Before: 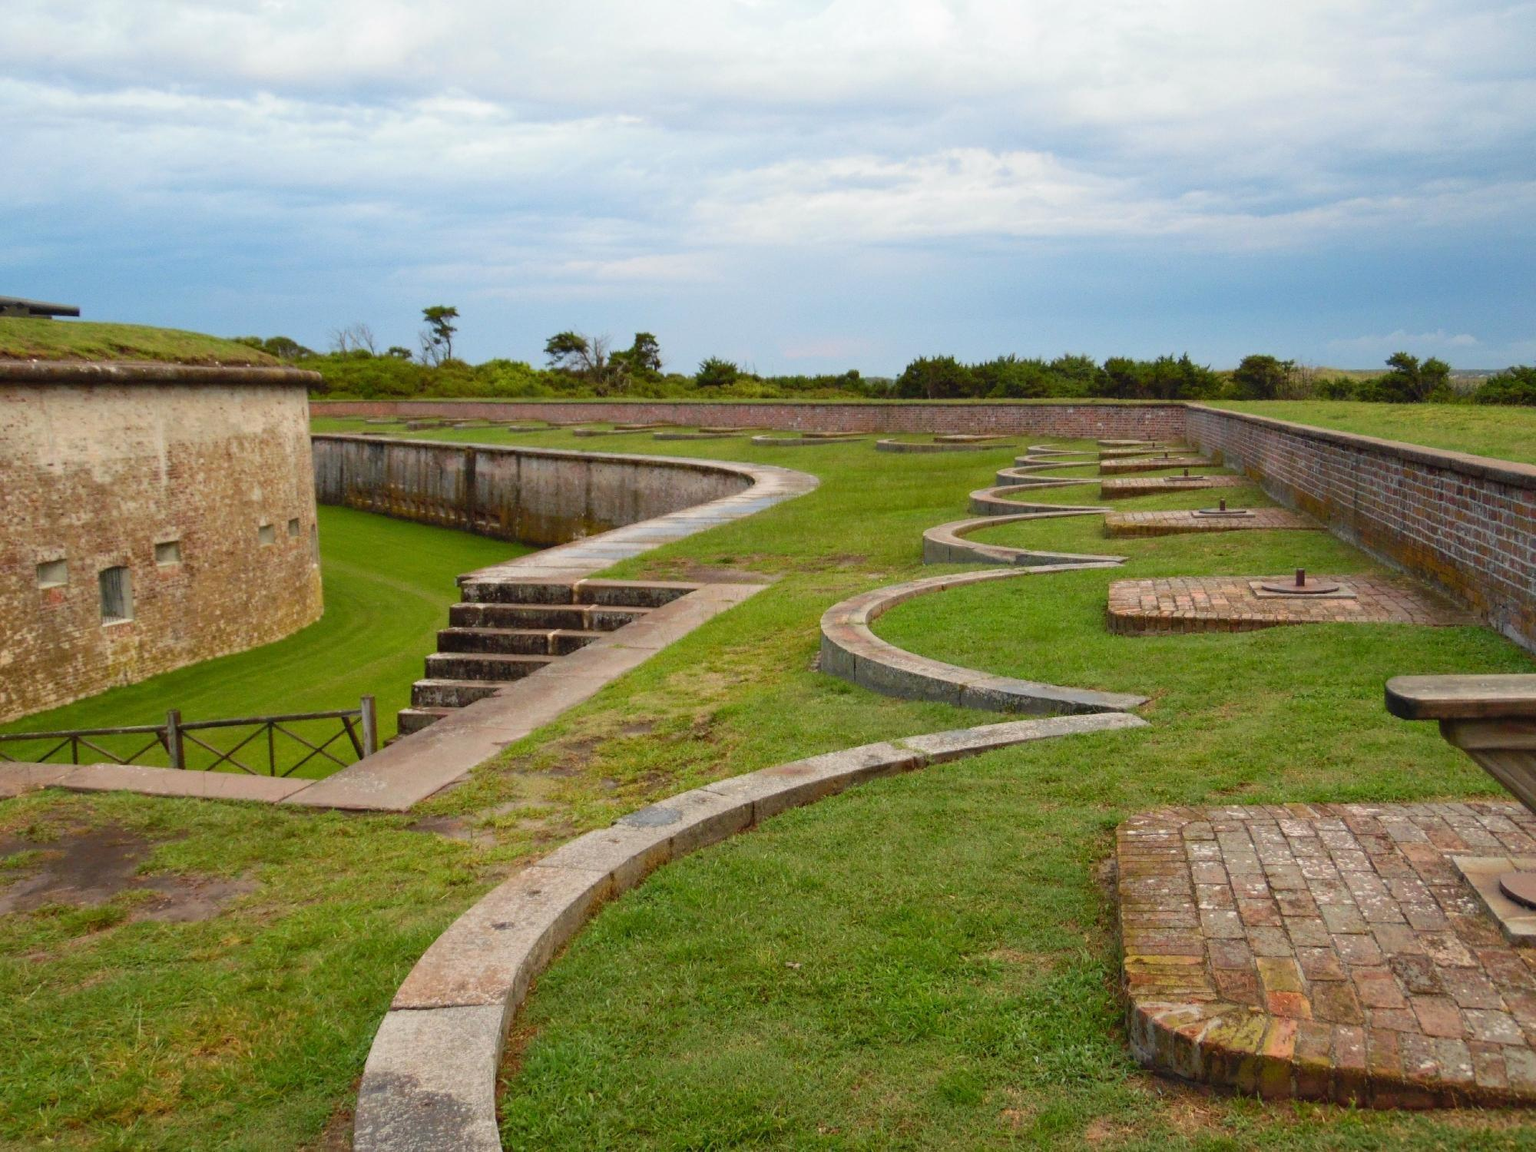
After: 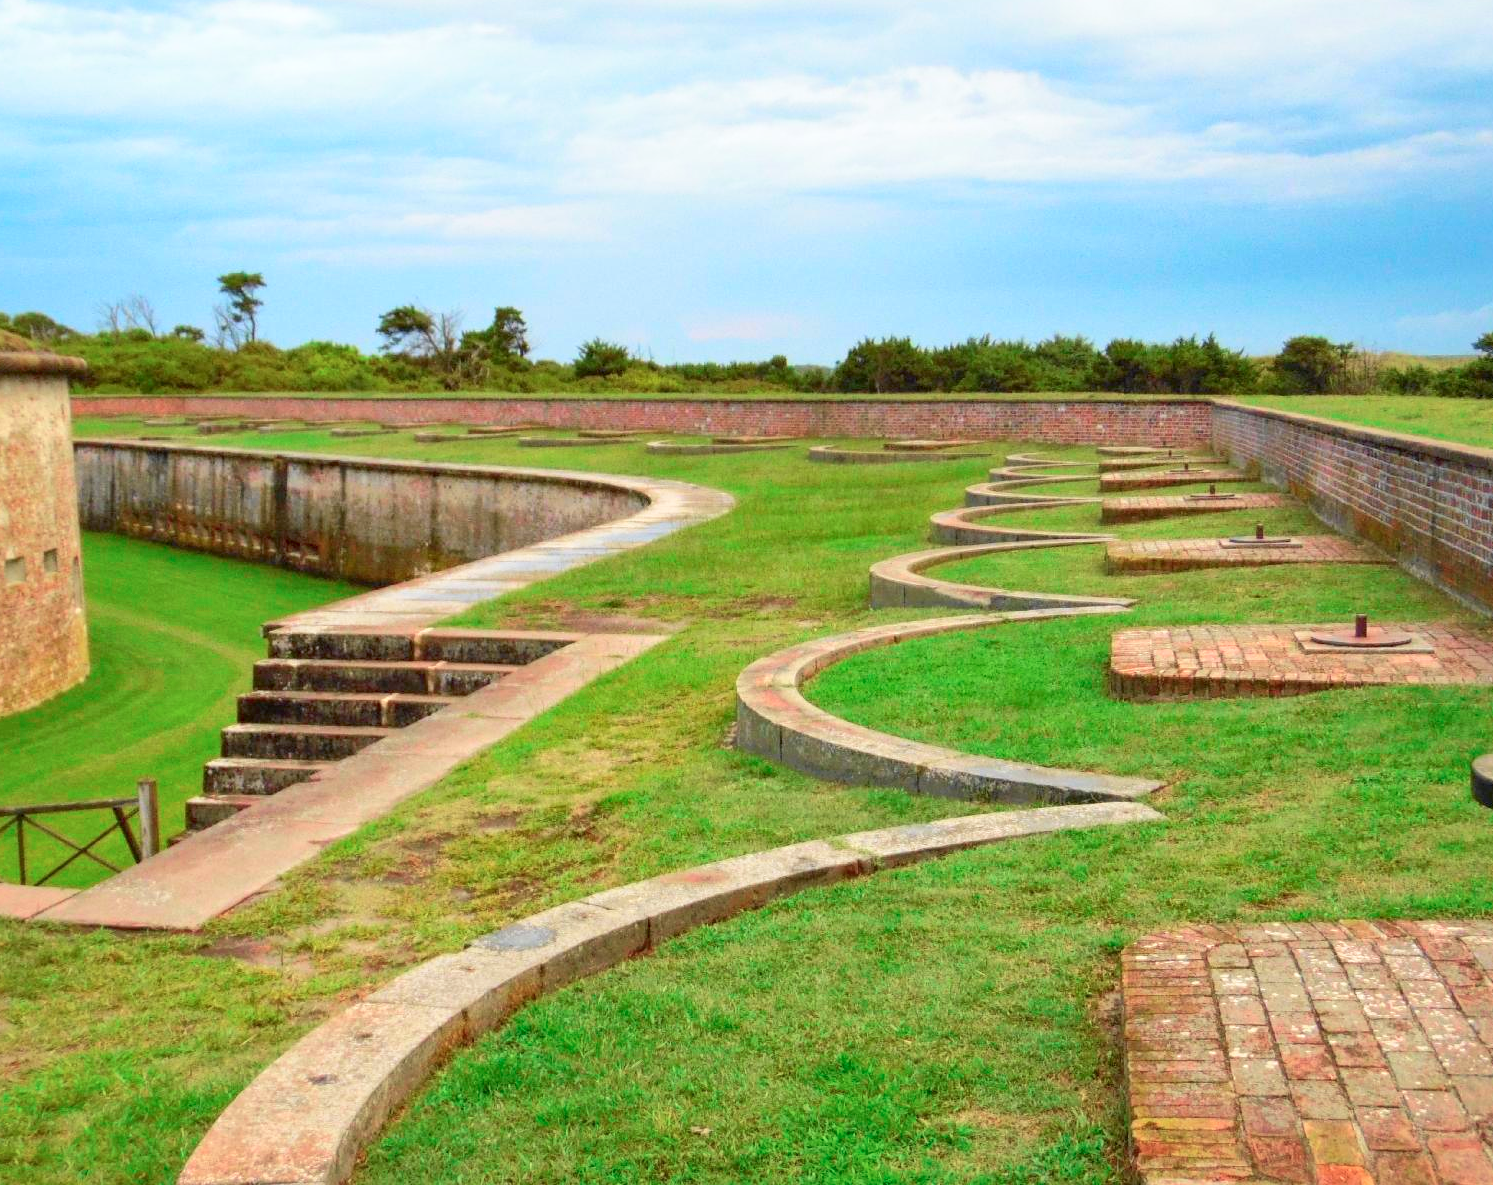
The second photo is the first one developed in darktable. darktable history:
tone curve: curves: ch0 [(0, 0) (0.051, 0.027) (0.096, 0.071) (0.219, 0.248) (0.428, 0.52) (0.596, 0.713) (0.727, 0.823) (0.859, 0.924) (1, 1)]; ch1 [(0, 0) (0.1, 0.038) (0.318, 0.221) (0.413, 0.325) (0.443, 0.412) (0.483, 0.474) (0.503, 0.501) (0.516, 0.515) (0.548, 0.575) (0.561, 0.596) (0.594, 0.647) (0.666, 0.701) (1, 1)]; ch2 [(0, 0) (0.453, 0.435) (0.479, 0.476) (0.504, 0.5) (0.52, 0.526) (0.557, 0.585) (0.583, 0.608) (0.824, 0.815) (1, 1)], color space Lab, independent channels, preserve colors none
shadows and highlights: on, module defaults
crop: left 16.614%, top 8.455%, right 8.721%, bottom 12.491%
local contrast: highlights 102%, shadows 99%, detail 119%, midtone range 0.2
base curve: curves: ch0 [(0, 0) (0.666, 0.806) (1, 1)], preserve colors none
